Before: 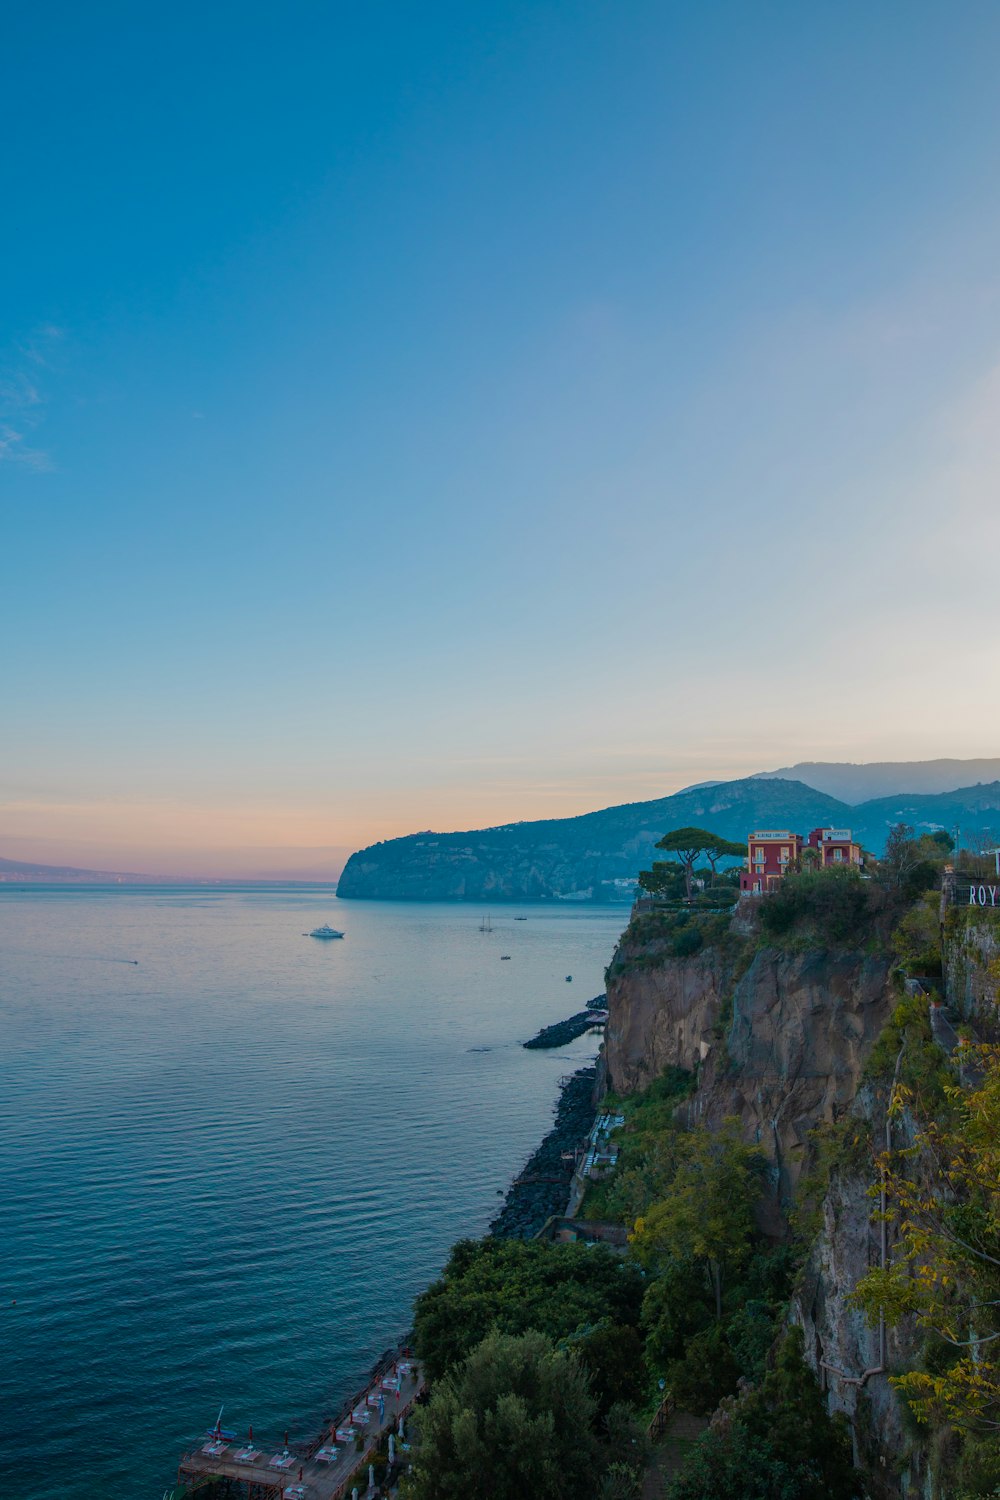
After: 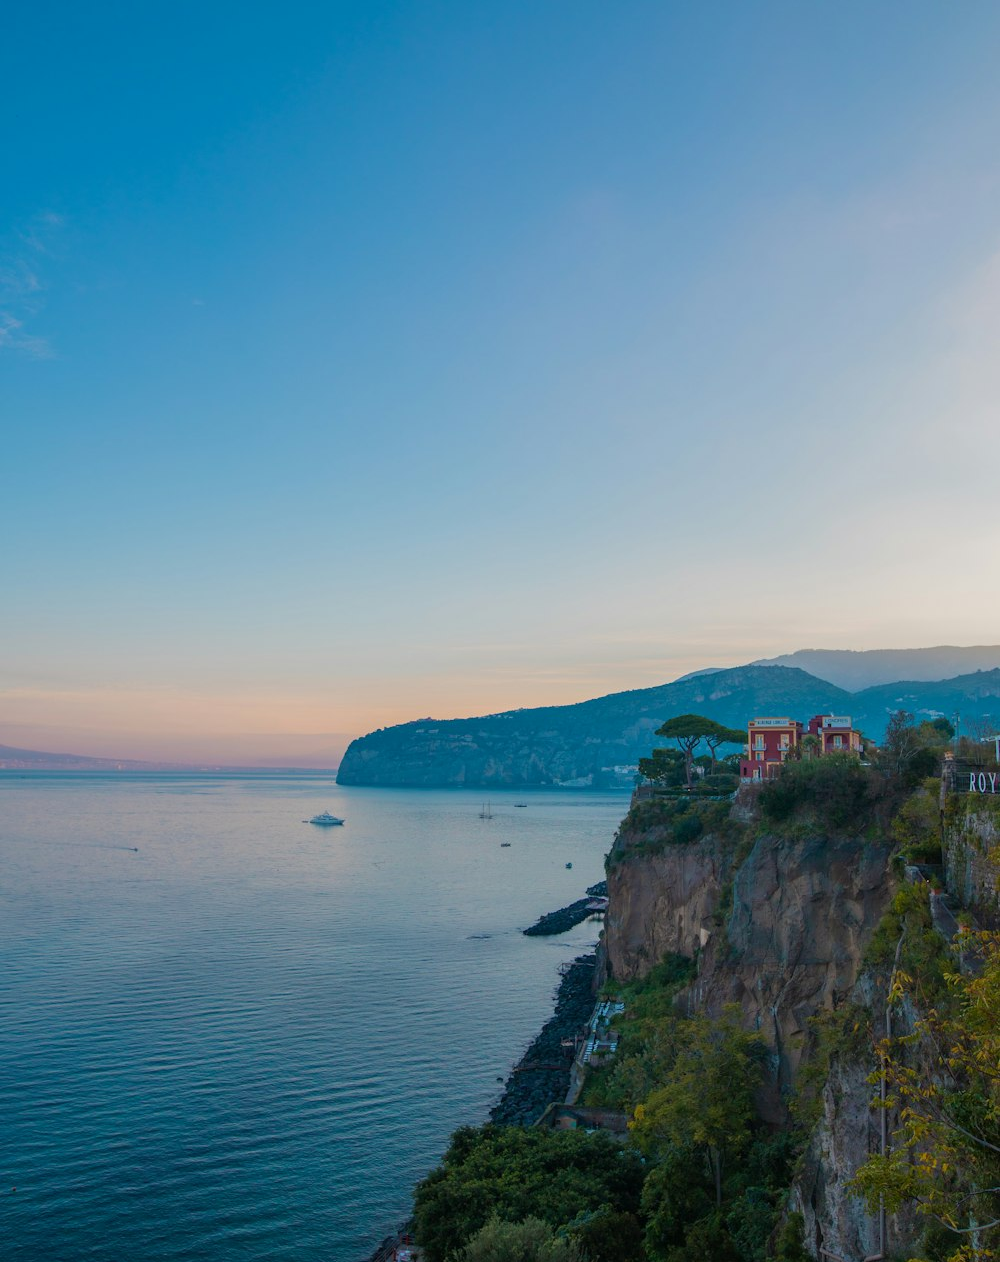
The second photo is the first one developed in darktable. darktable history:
crop: top 7.562%, bottom 8.28%
